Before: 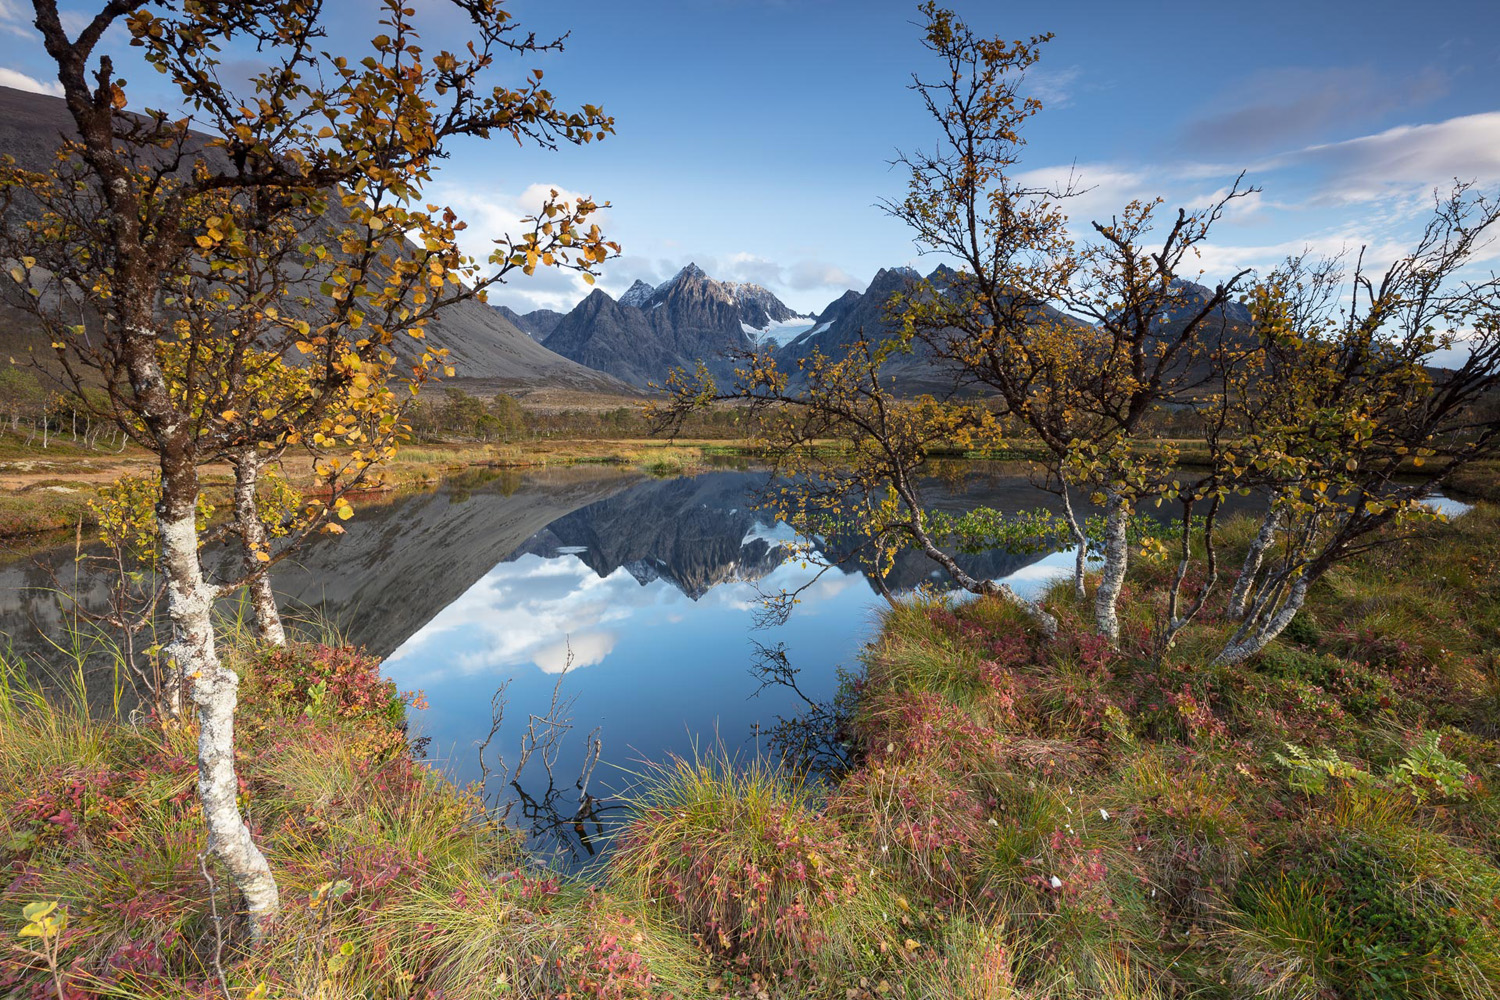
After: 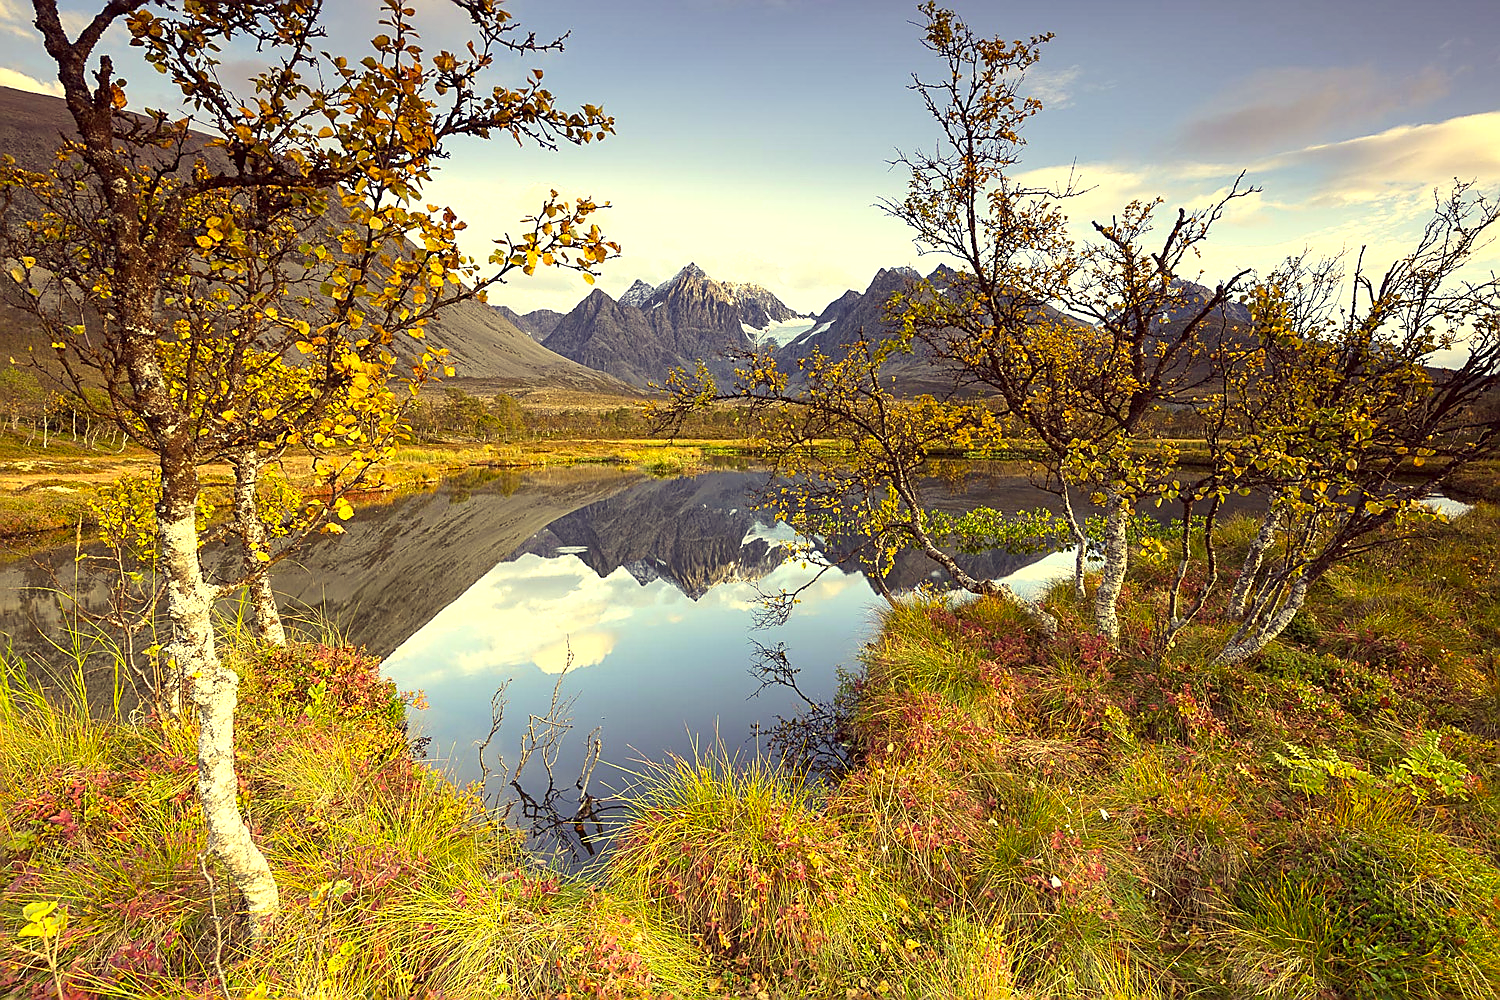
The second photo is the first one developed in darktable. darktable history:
exposure: black level correction 0, exposure 0.703 EV, compensate highlight preservation false
sharpen: radius 1.356, amount 1.256, threshold 0.612
color correction: highlights a* -0.411, highlights b* 39.55, shadows a* 9.38, shadows b* -0.252
